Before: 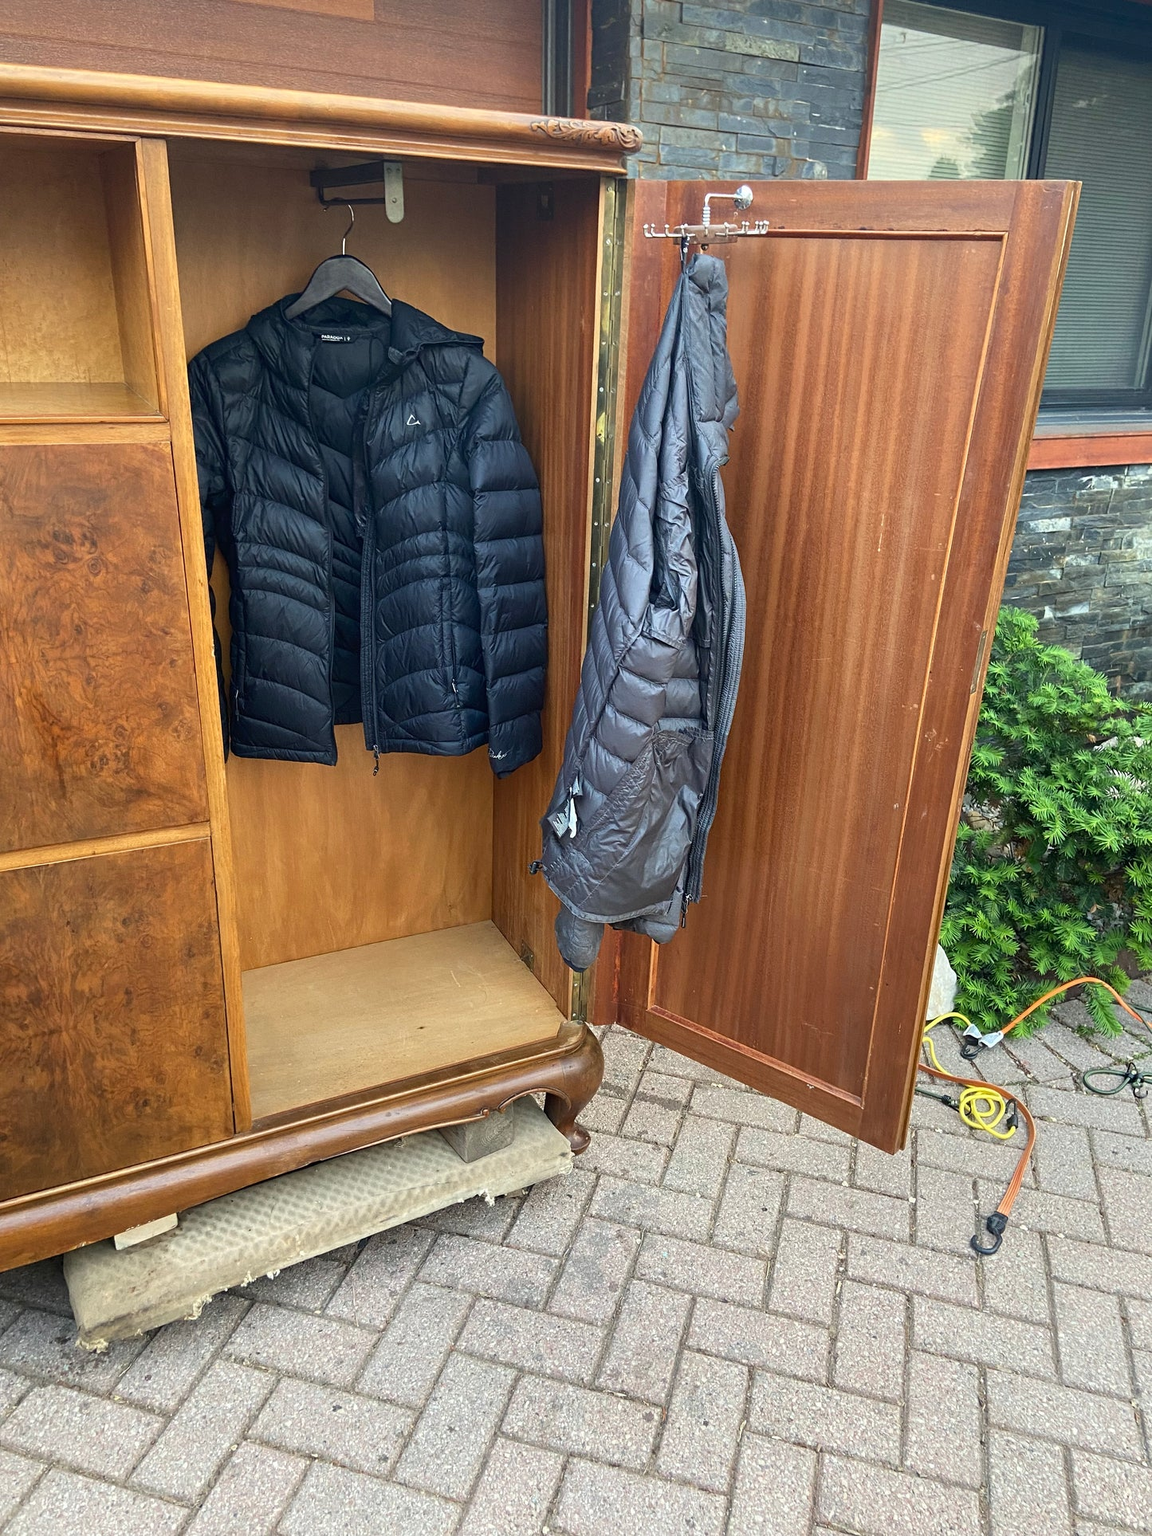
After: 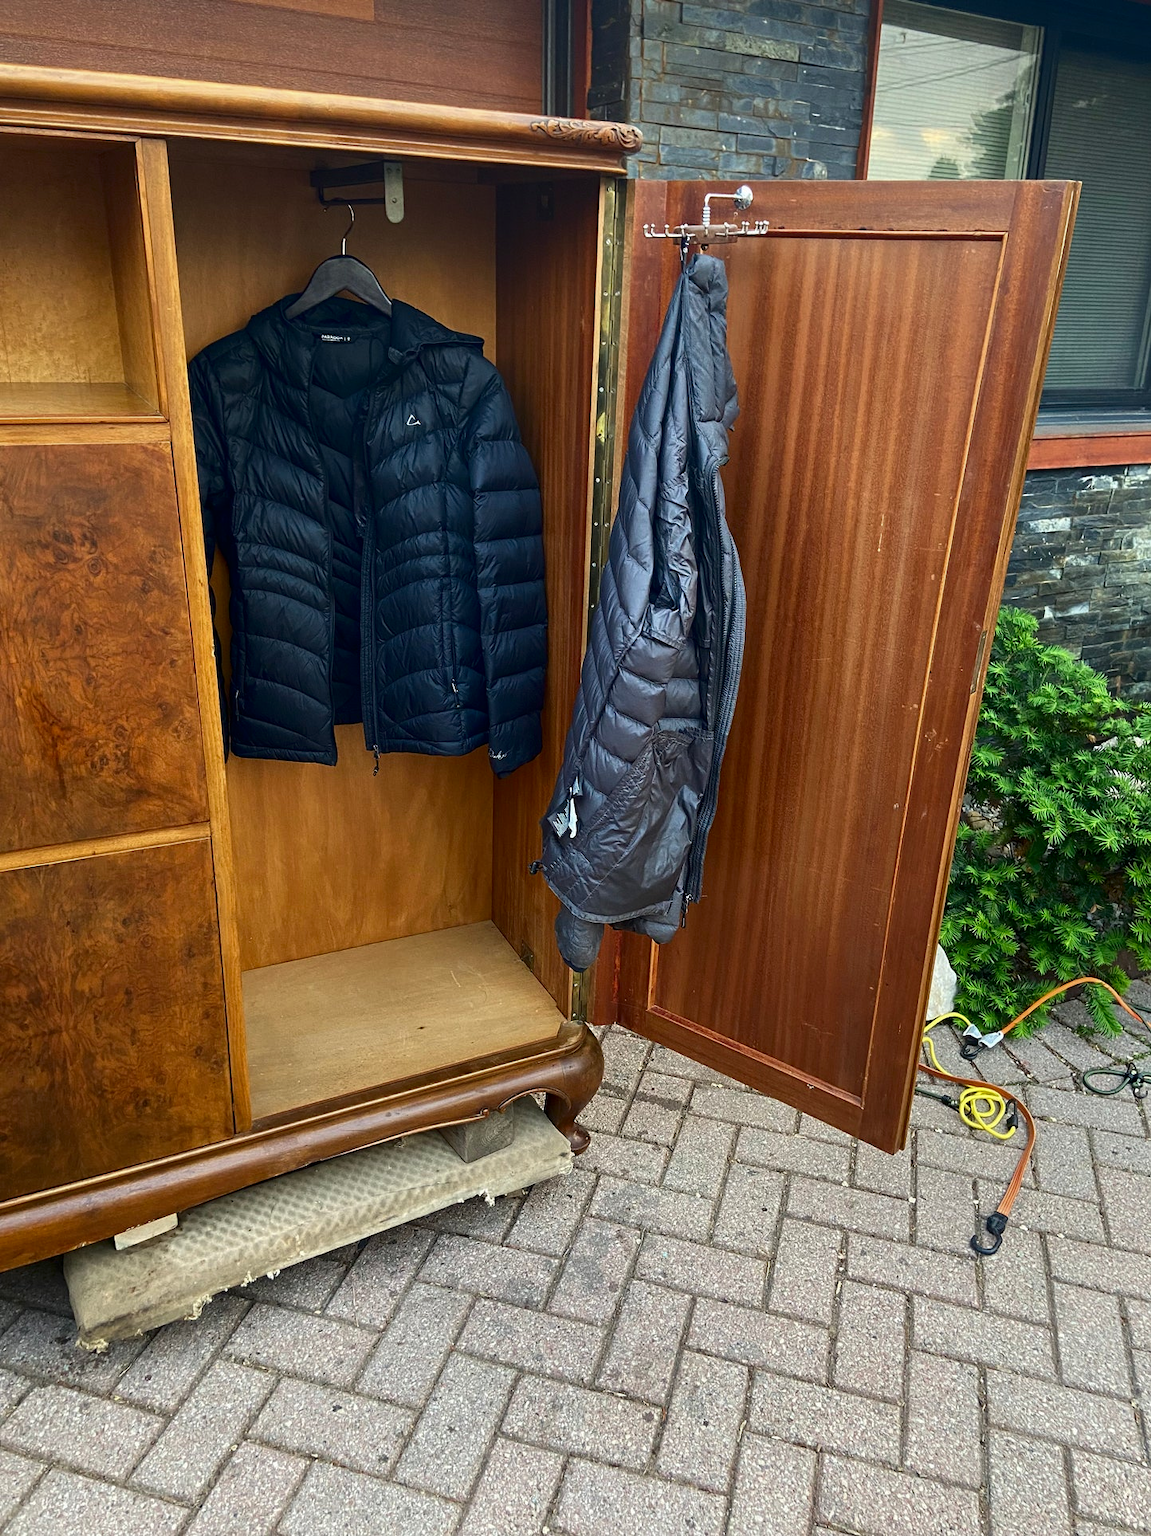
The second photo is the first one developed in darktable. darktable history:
contrast brightness saturation: brightness -0.203, saturation 0.078
